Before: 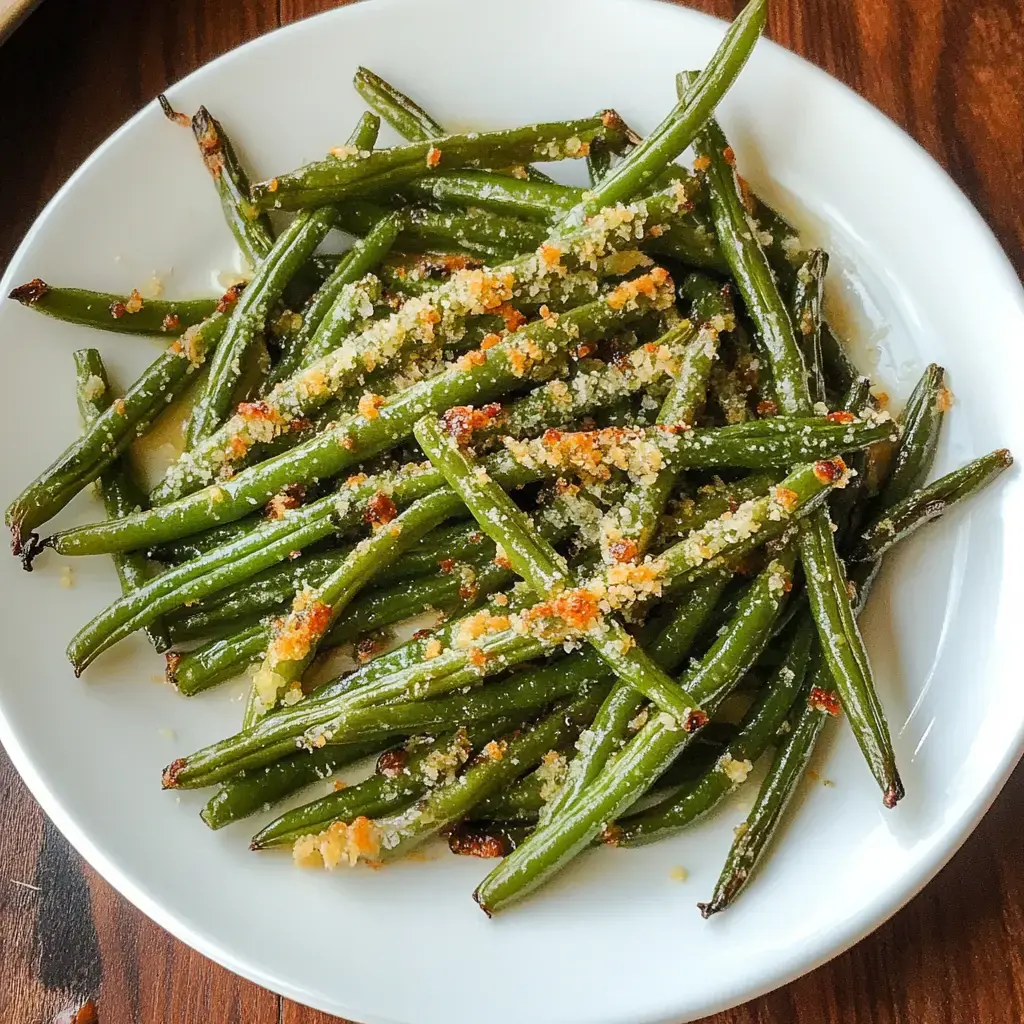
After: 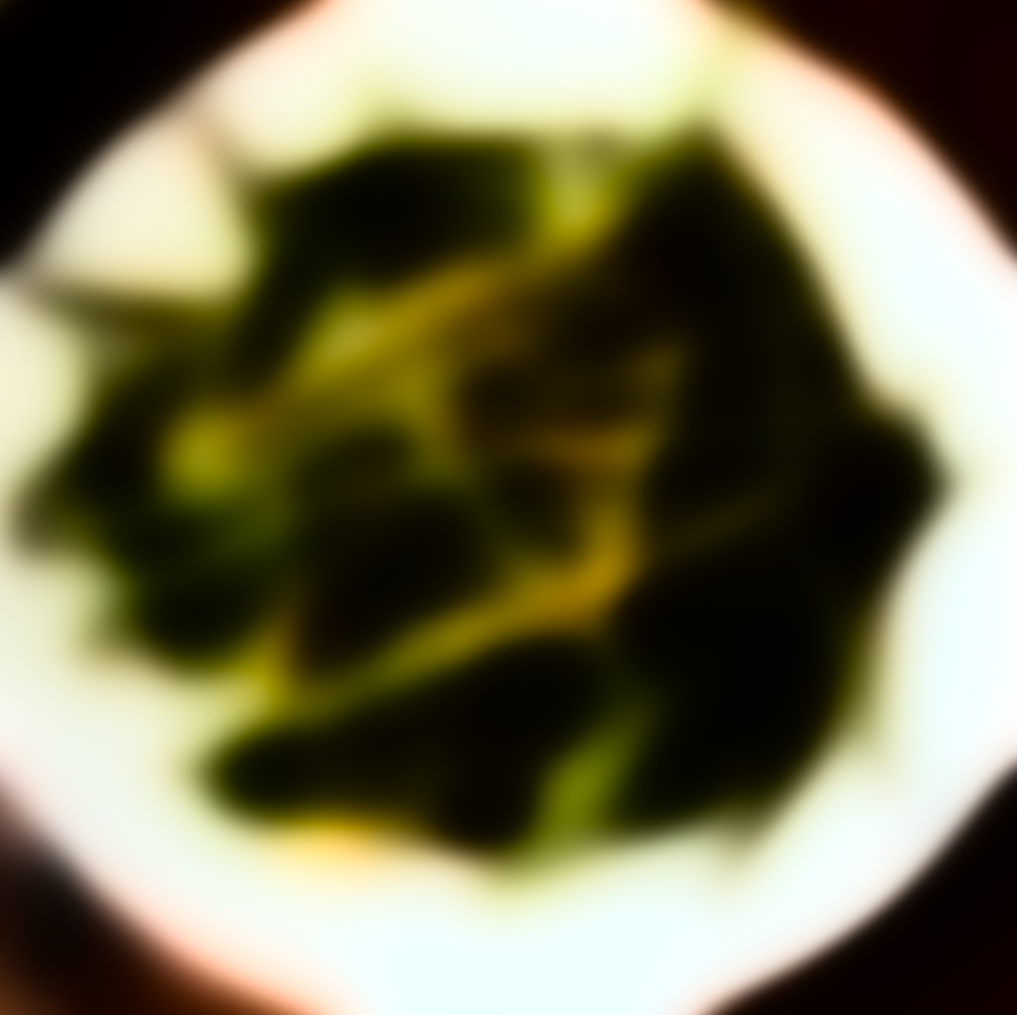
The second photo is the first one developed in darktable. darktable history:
sharpen: on, module defaults
color balance rgb: linear chroma grading › global chroma 9.31%, global vibrance 41.49%
rotate and perspective: rotation 0.192°, lens shift (horizontal) -0.015, crop left 0.005, crop right 0.996, crop top 0.006, crop bottom 0.99
lowpass: radius 31.92, contrast 1.72, brightness -0.98, saturation 0.94
rgb curve: curves: ch0 [(0, 0) (0.21, 0.15) (0.24, 0.21) (0.5, 0.75) (0.75, 0.96) (0.89, 0.99) (1, 1)]; ch1 [(0, 0.02) (0.21, 0.13) (0.25, 0.2) (0.5, 0.67) (0.75, 0.9) (0.89, 0.97) (1, 1)]; ch2 [(0, 0.02) (0.21, 0.13) (0.25, 0.2) (0.5, 0.67) (0.75, 0.9) (0.89, 0.97) (1, 1)], compensate middle gray true
